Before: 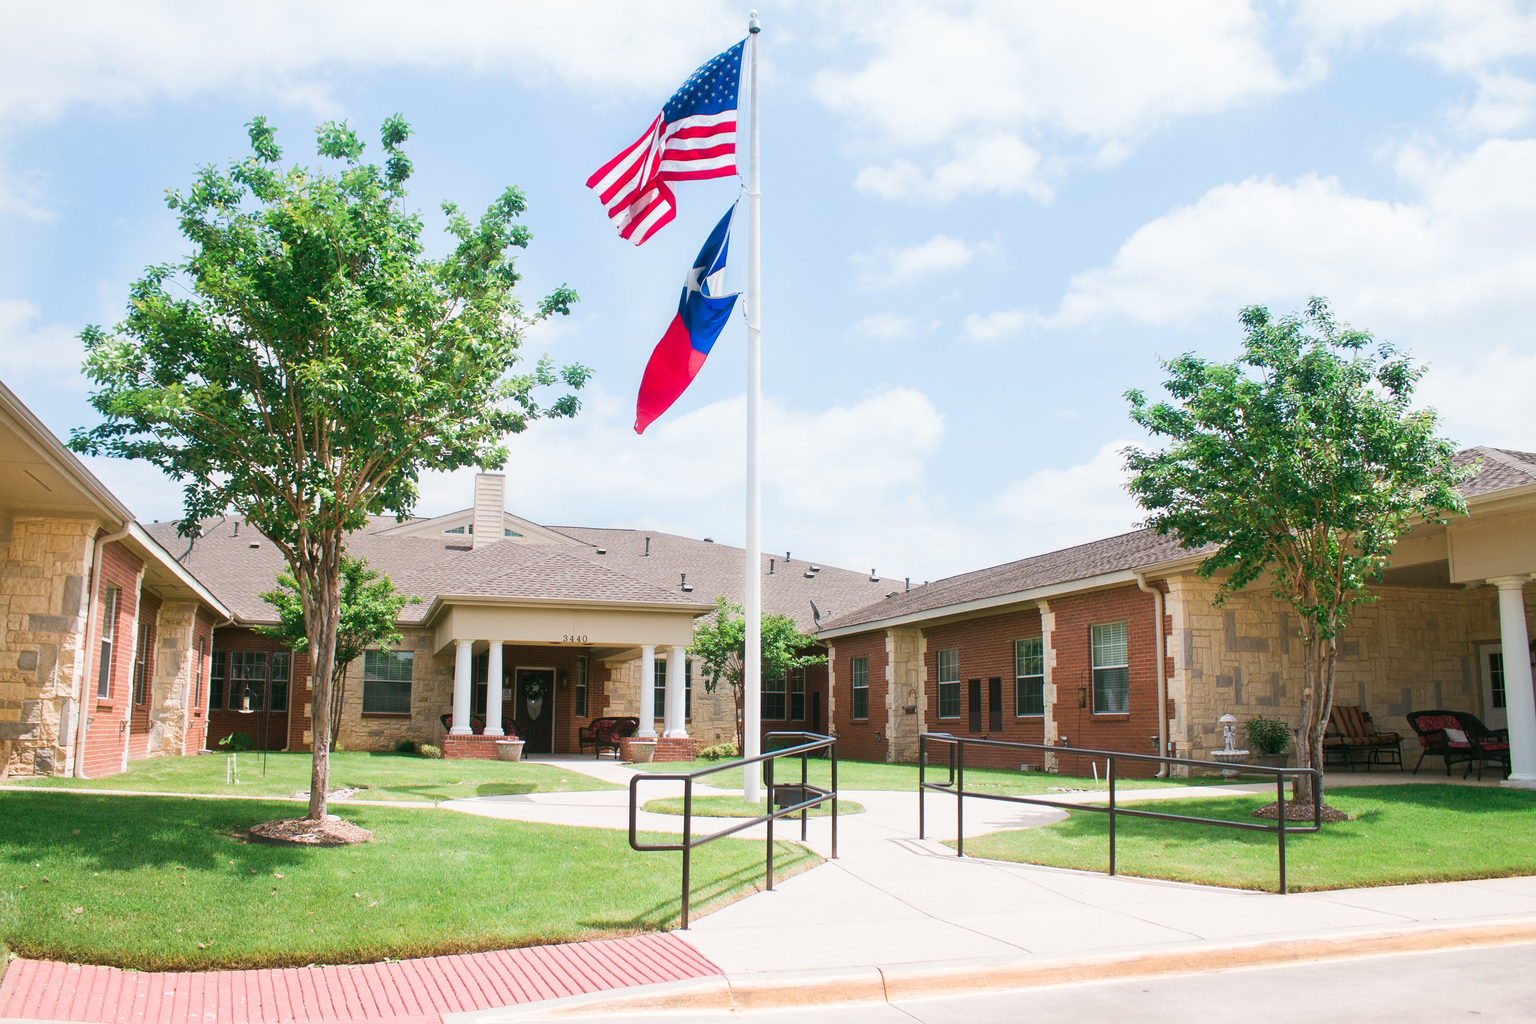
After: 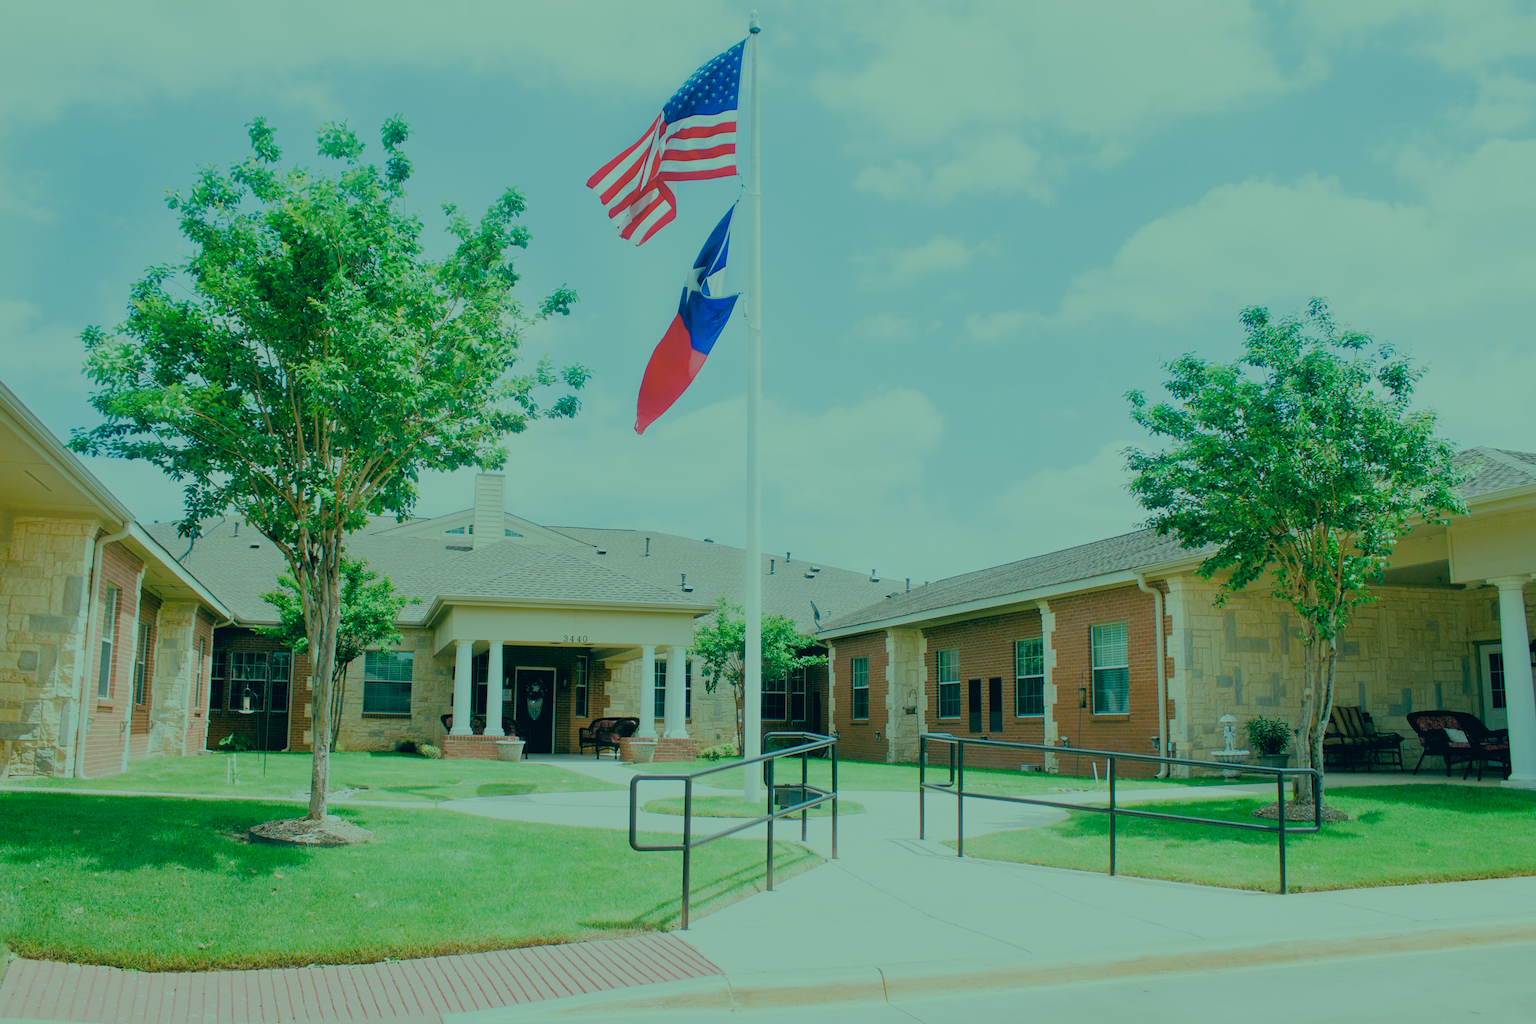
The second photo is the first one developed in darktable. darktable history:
color correction: highlights a* -20.08, highlights b* 9.8, shadows a* -20.4, shadows b* -10.76
filmic rgb: black relative exposure -4.42 EV, white relative exposure 6.58 EV, hardness 1.85, contrast 0.5
color balance rgb: perceptual saturation grading › global saturation 20%, perceptual saturation grading › highlights -25%, perceptual saturation grading › shadows 25%
tone equalizer: on, module defaults
